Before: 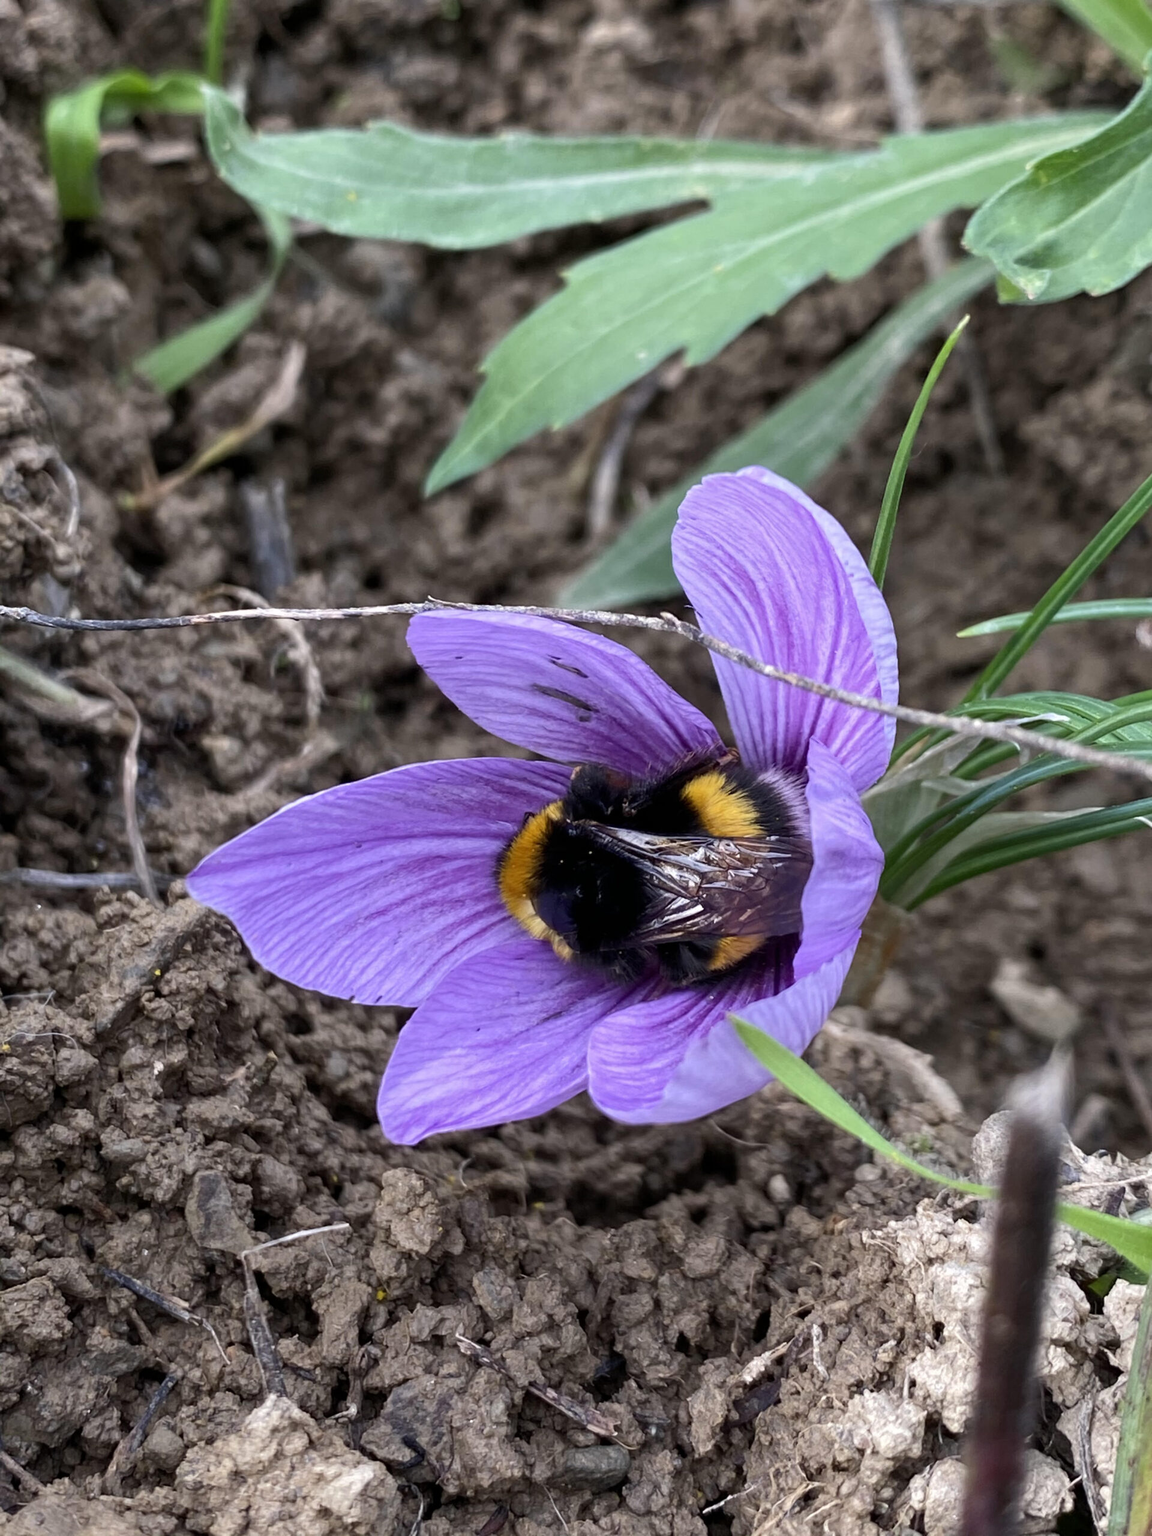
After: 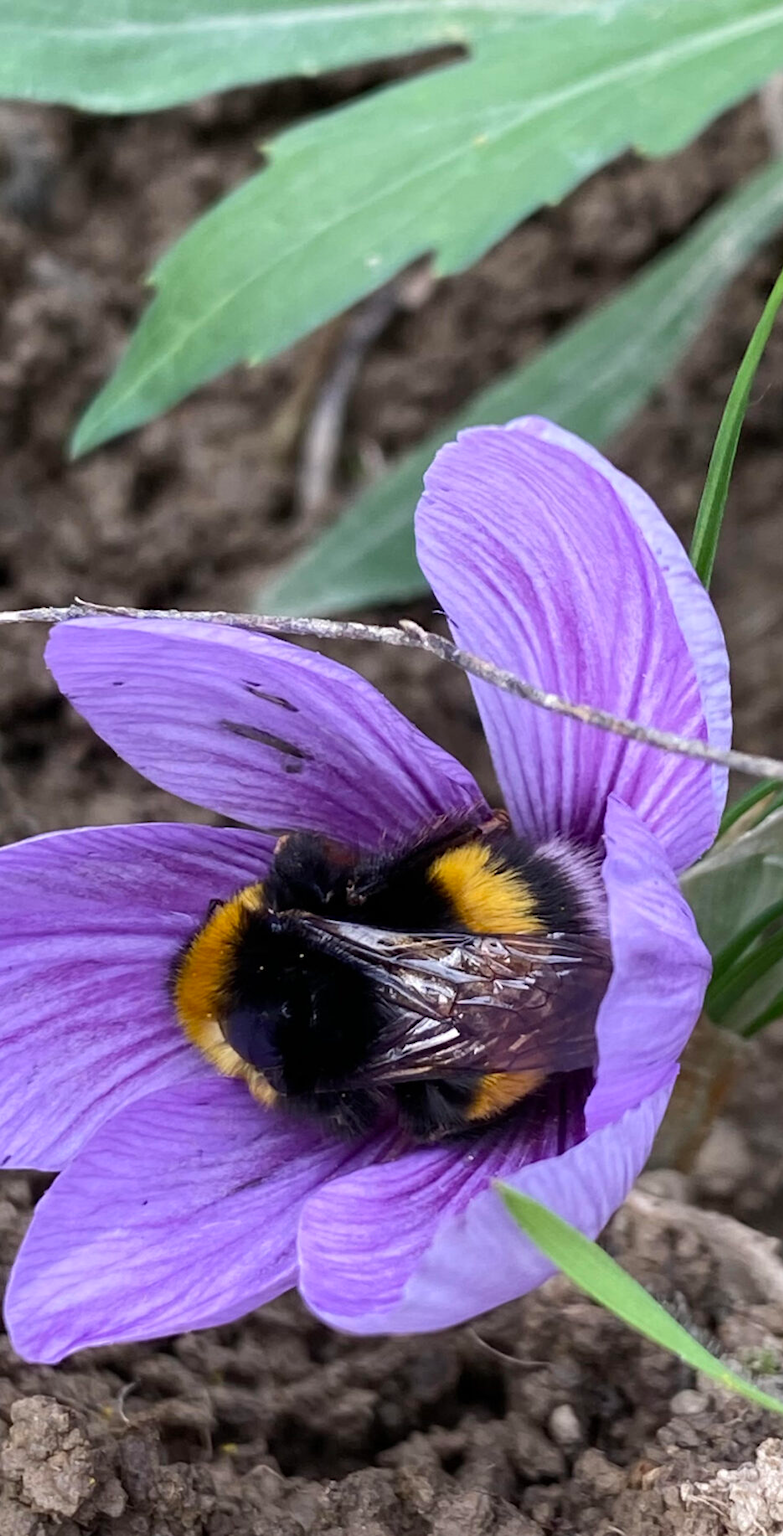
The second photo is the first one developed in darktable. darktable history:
crop: left 32.511%, top 10.945%, right 18.691%, bottom 17.402%
exposure: compensate highlight preservation false
